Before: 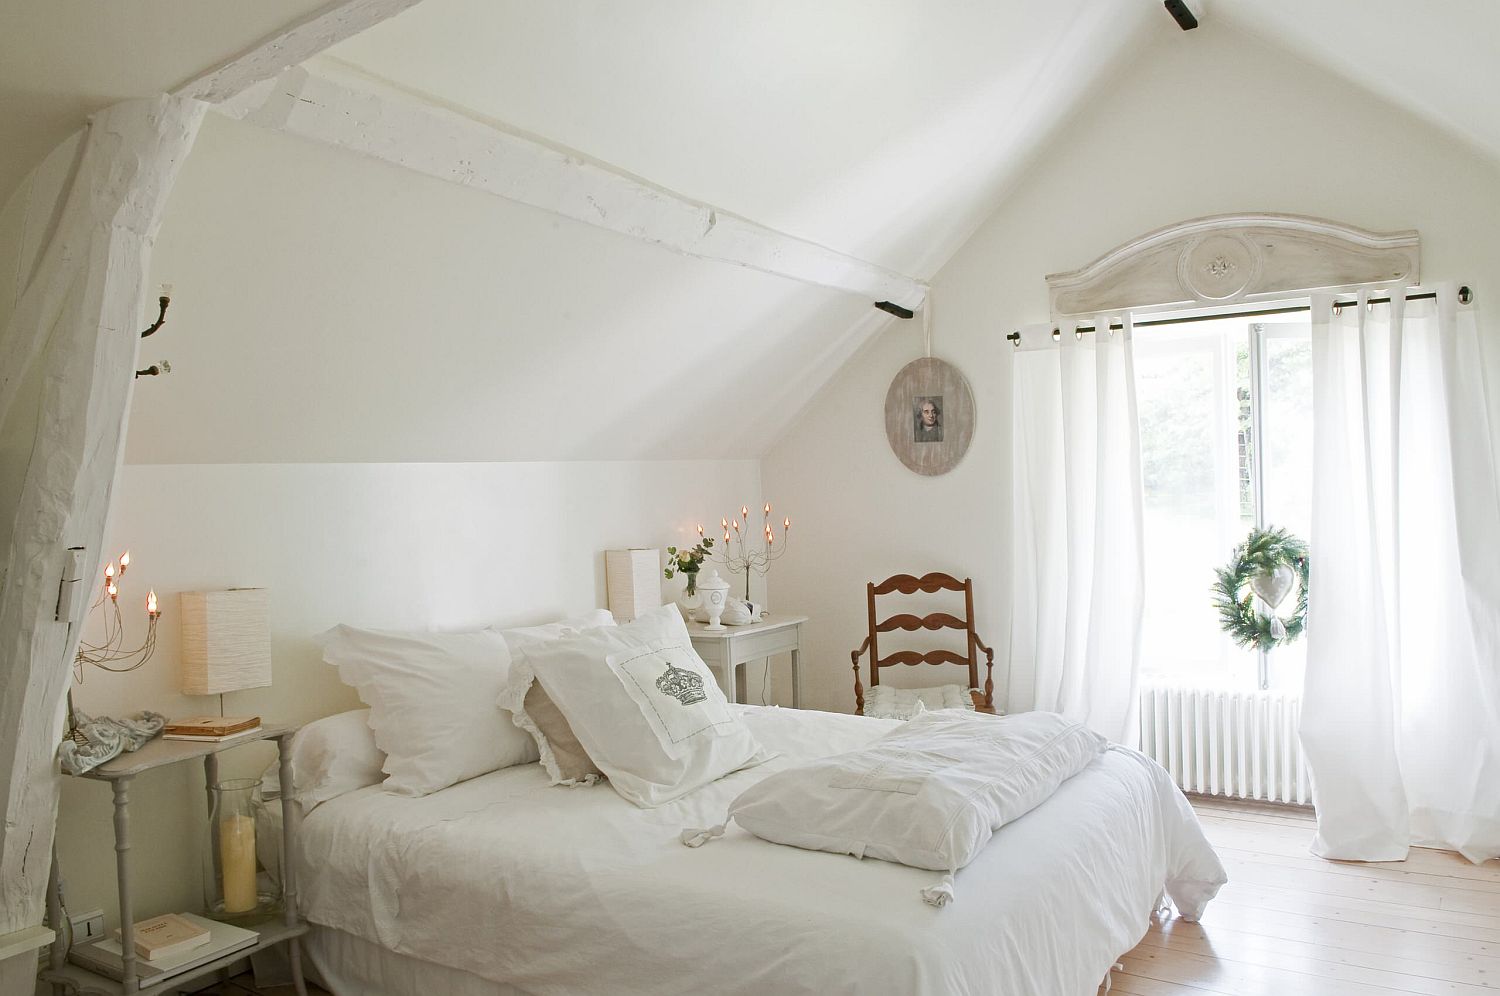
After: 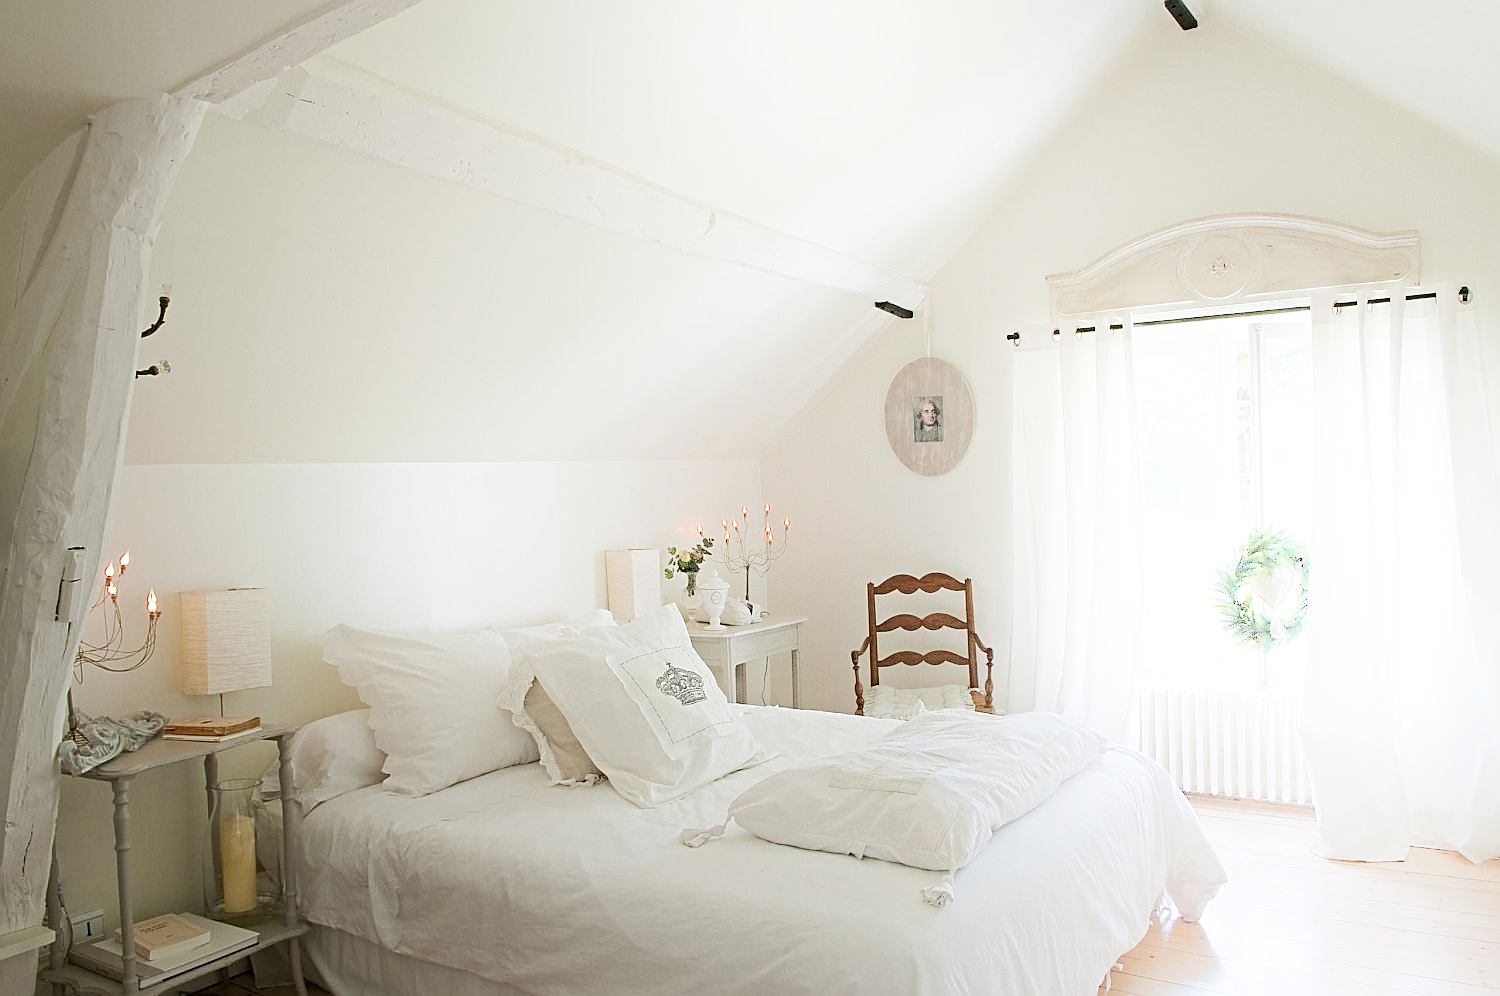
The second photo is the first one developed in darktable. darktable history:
sharpen: on, module defaults
shadows and highlights: highlights 70.7, soften with gaussian
